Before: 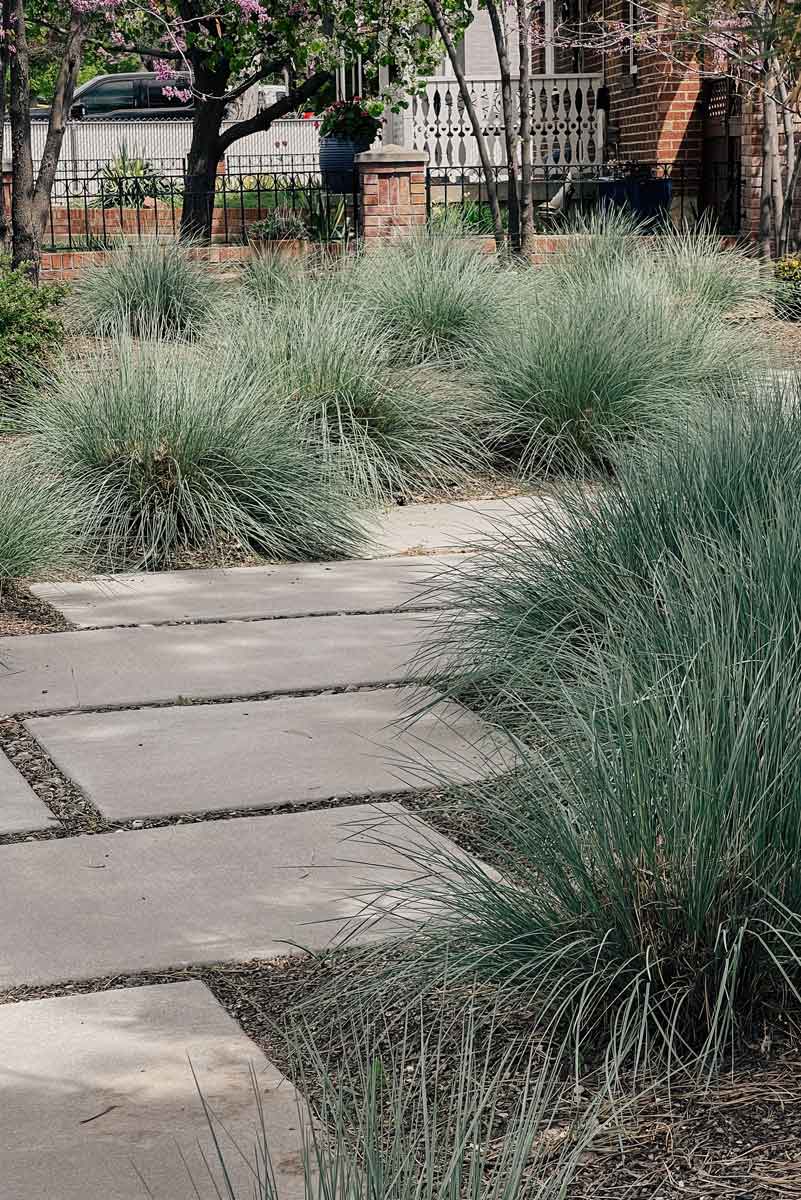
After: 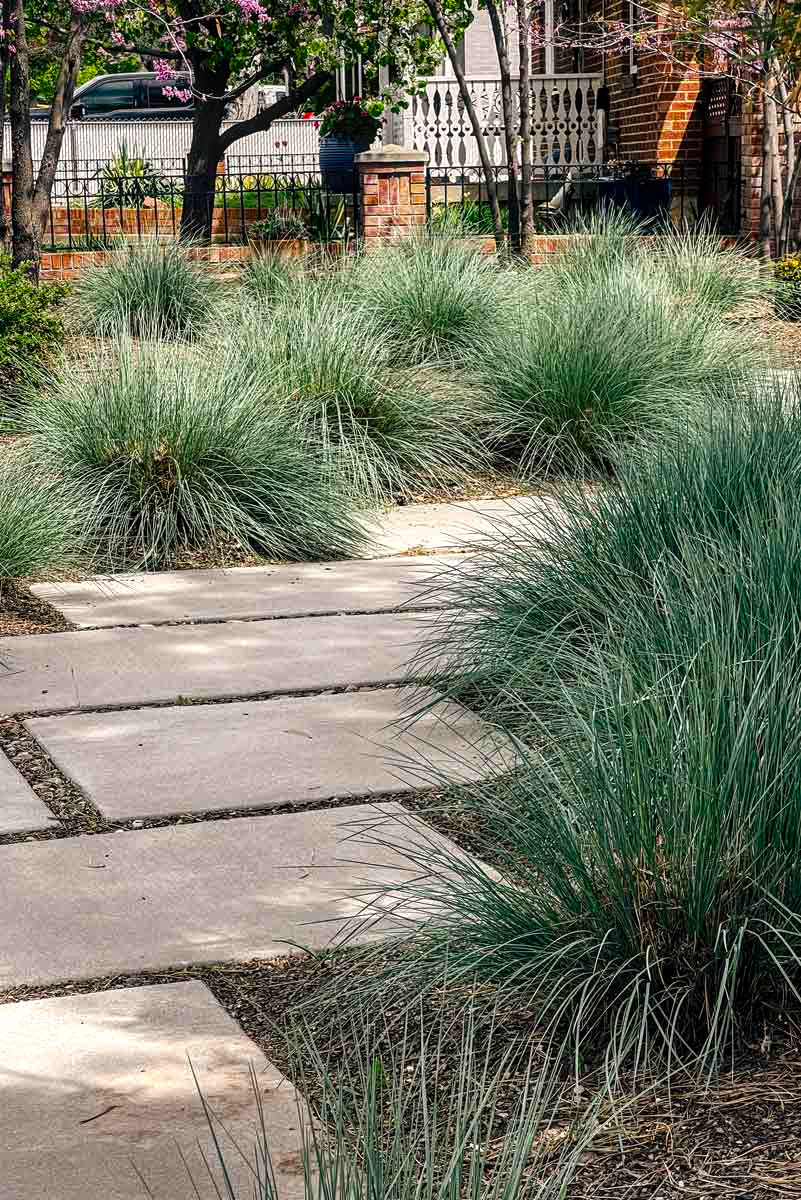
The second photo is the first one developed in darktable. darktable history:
color balance rgb: linear chroma grading › global chroma 9%, perceptual saturation grading › global saturation 36%, perceptual saturation grading › shadows 35%, perceptual brilliance grading › global brilliance 15%, perceptual brilliance grading › shadows -35%, global vibrance 15%
local contrast: on, module defaults
